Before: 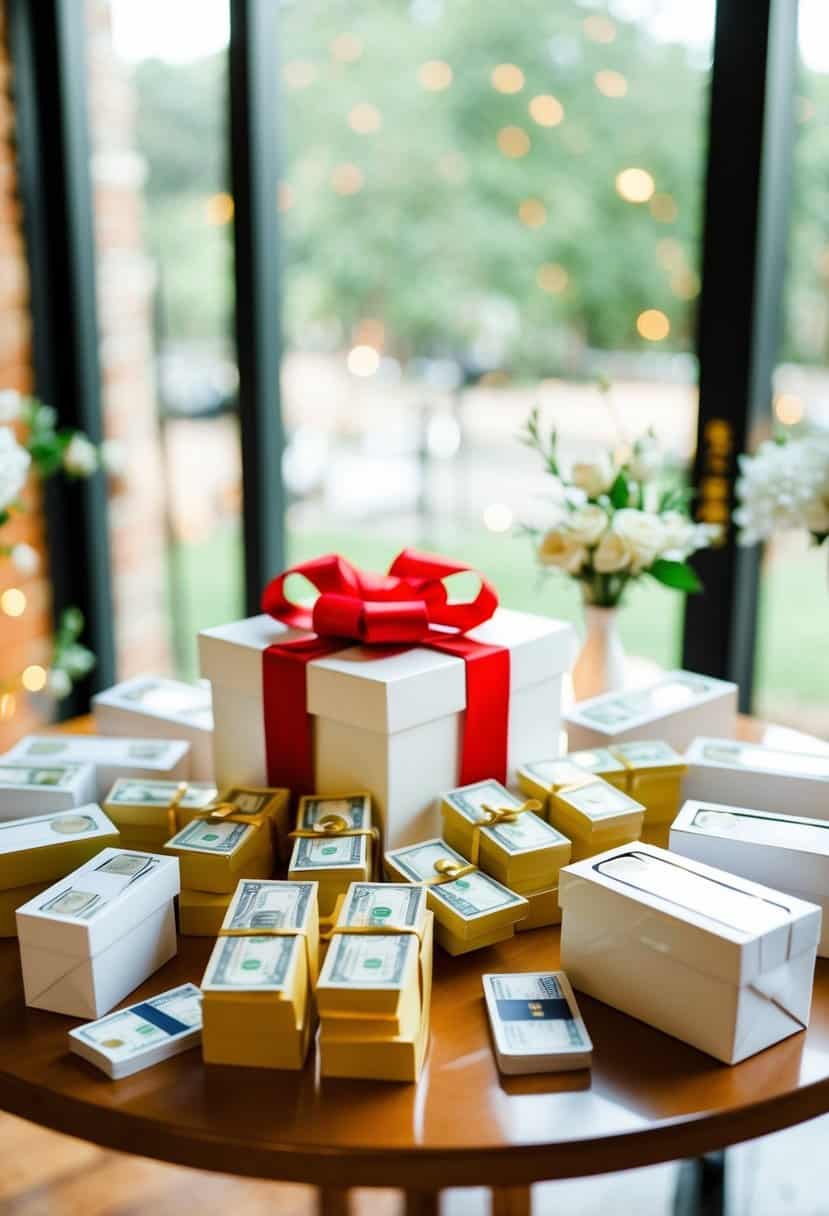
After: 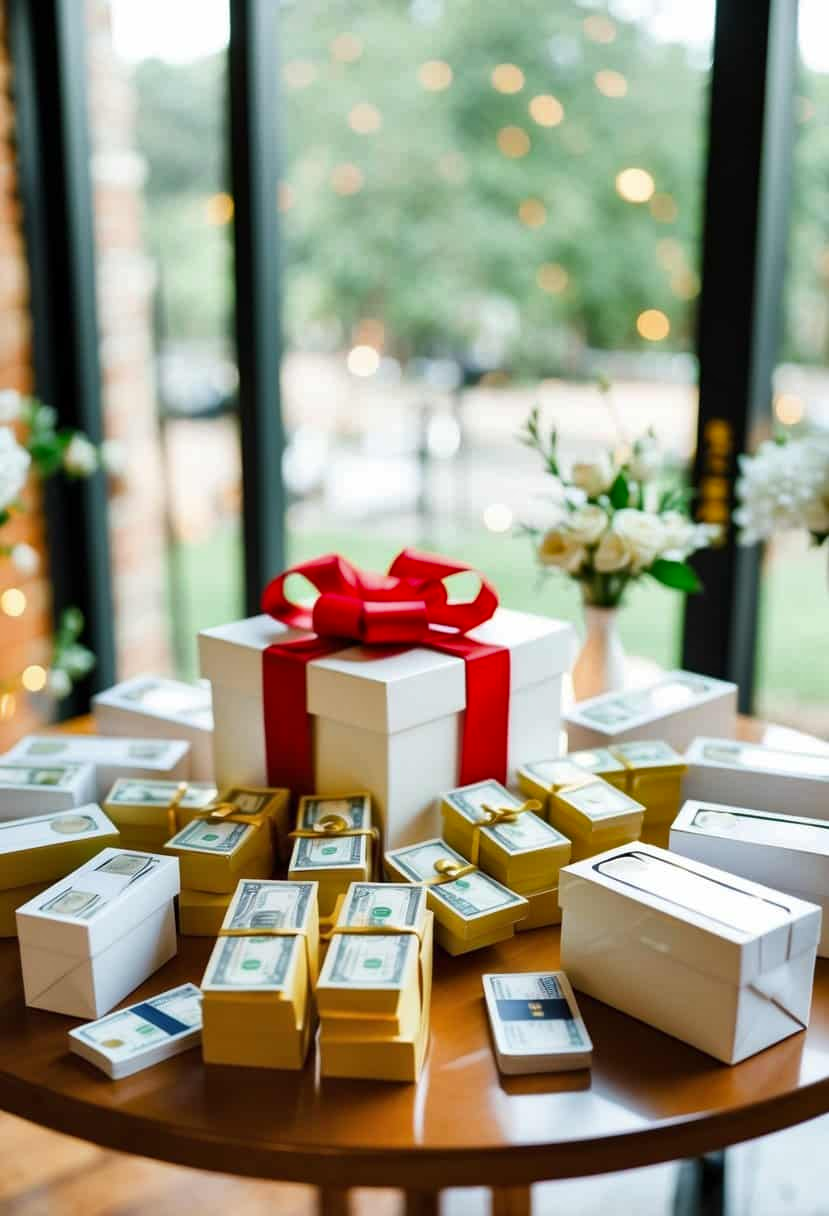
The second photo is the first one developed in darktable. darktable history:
shadows and highlights: shadows 60.07, soften with gaussian
